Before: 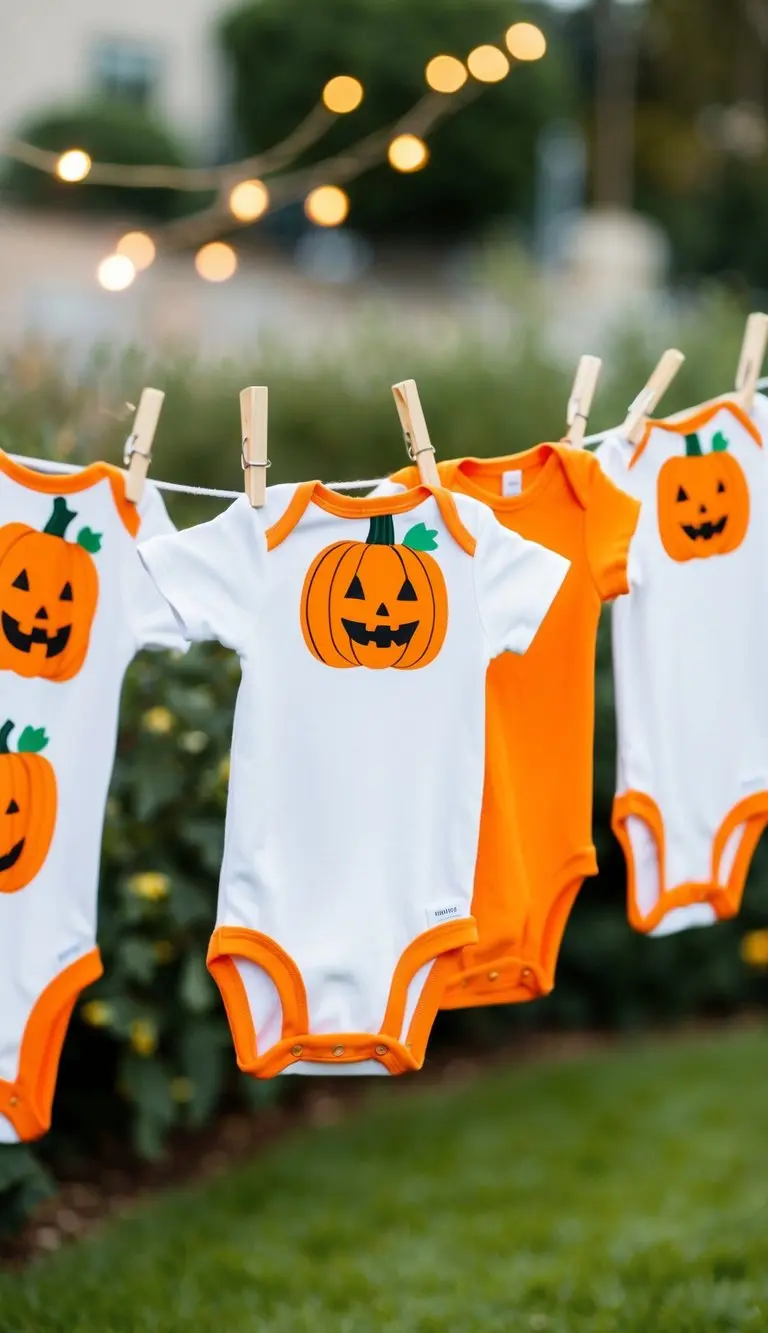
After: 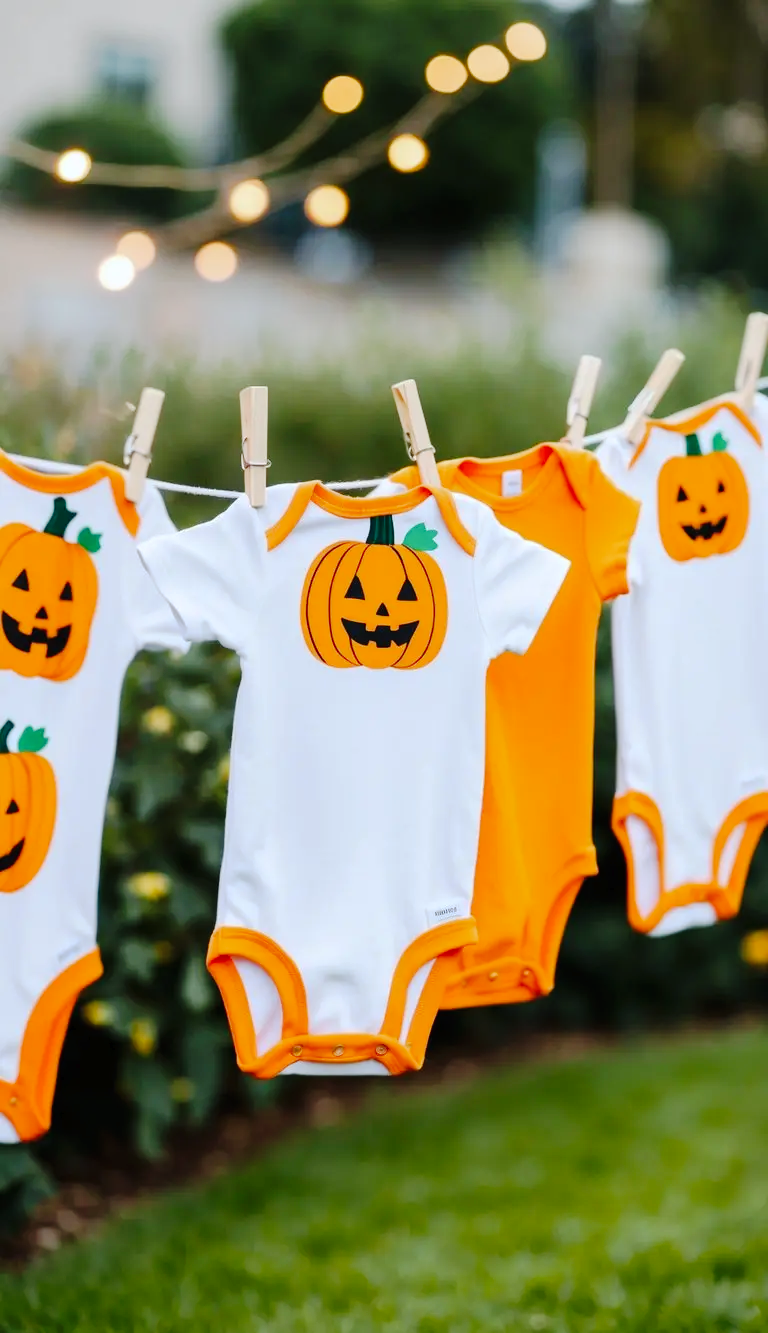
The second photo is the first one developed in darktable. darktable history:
tone curve: curves: ch0 [(0, 0) (0.003, 0.009) (0.011, 0.013) (0.025, 0.022) (0.044, 0.039) (0.069, 0.055) (0.1, 0.077) (0.136, 0.113) (0.177, 0.158) (0.224, 0.213) (0.277, 0.289) (0.335, 0.367) (0.399, 0.451) (0.468, 0.532) (0.543, 0.615) (0.623, 0.696) (0.709, 0.755) (0.801, 0.818) (0.898, 0.893) (1, 1)], preserve colors none
white balance: red 0.98, blue 1.034
